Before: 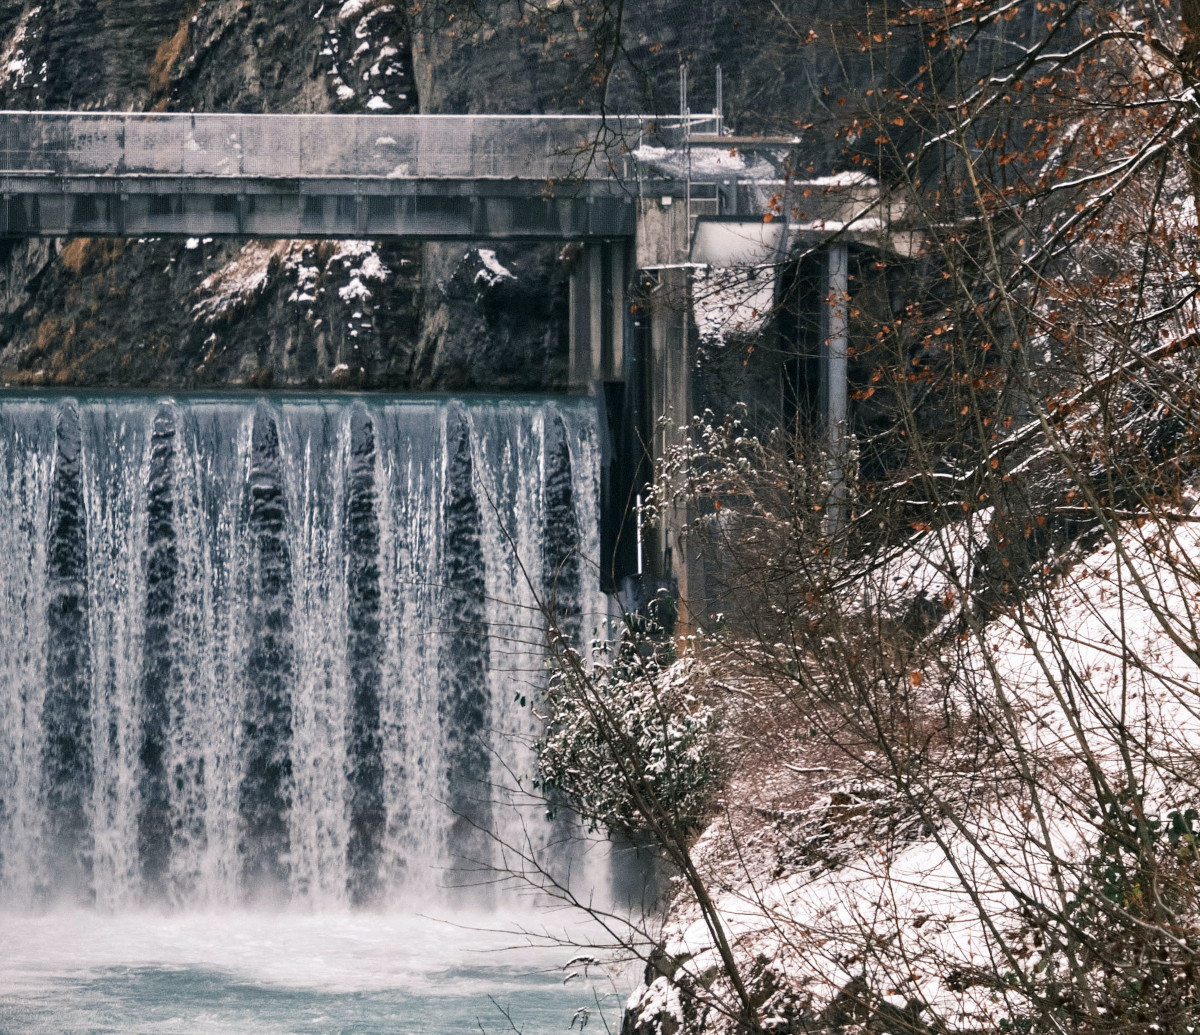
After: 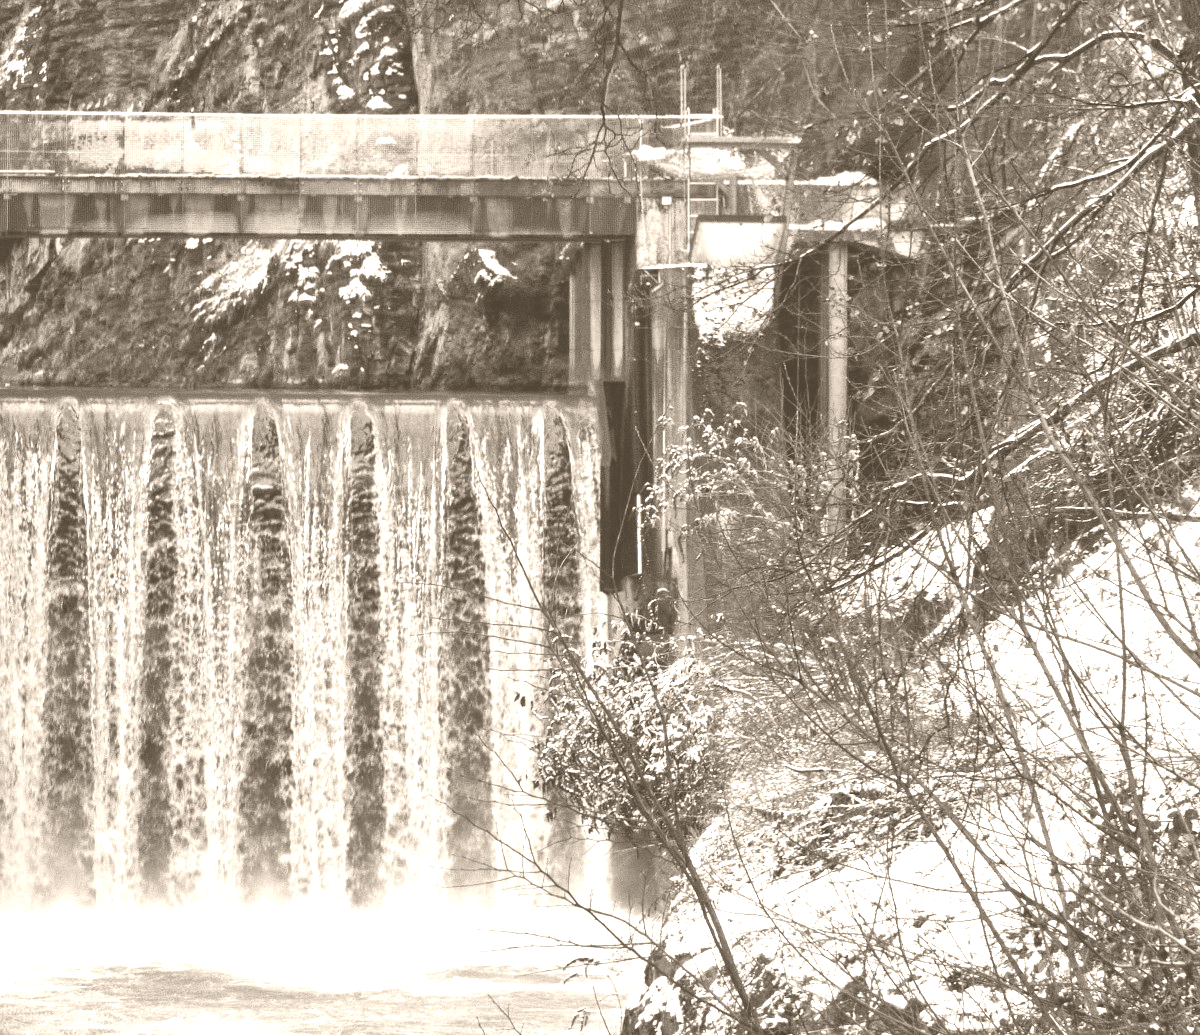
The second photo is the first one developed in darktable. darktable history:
colorize: hue 34.49°, saturation 35.33%, source mix 100%, version 1
local contrast: mode bilateral grid, contrast 25, coarseness 50, detail 123%, midtone range 0.2
